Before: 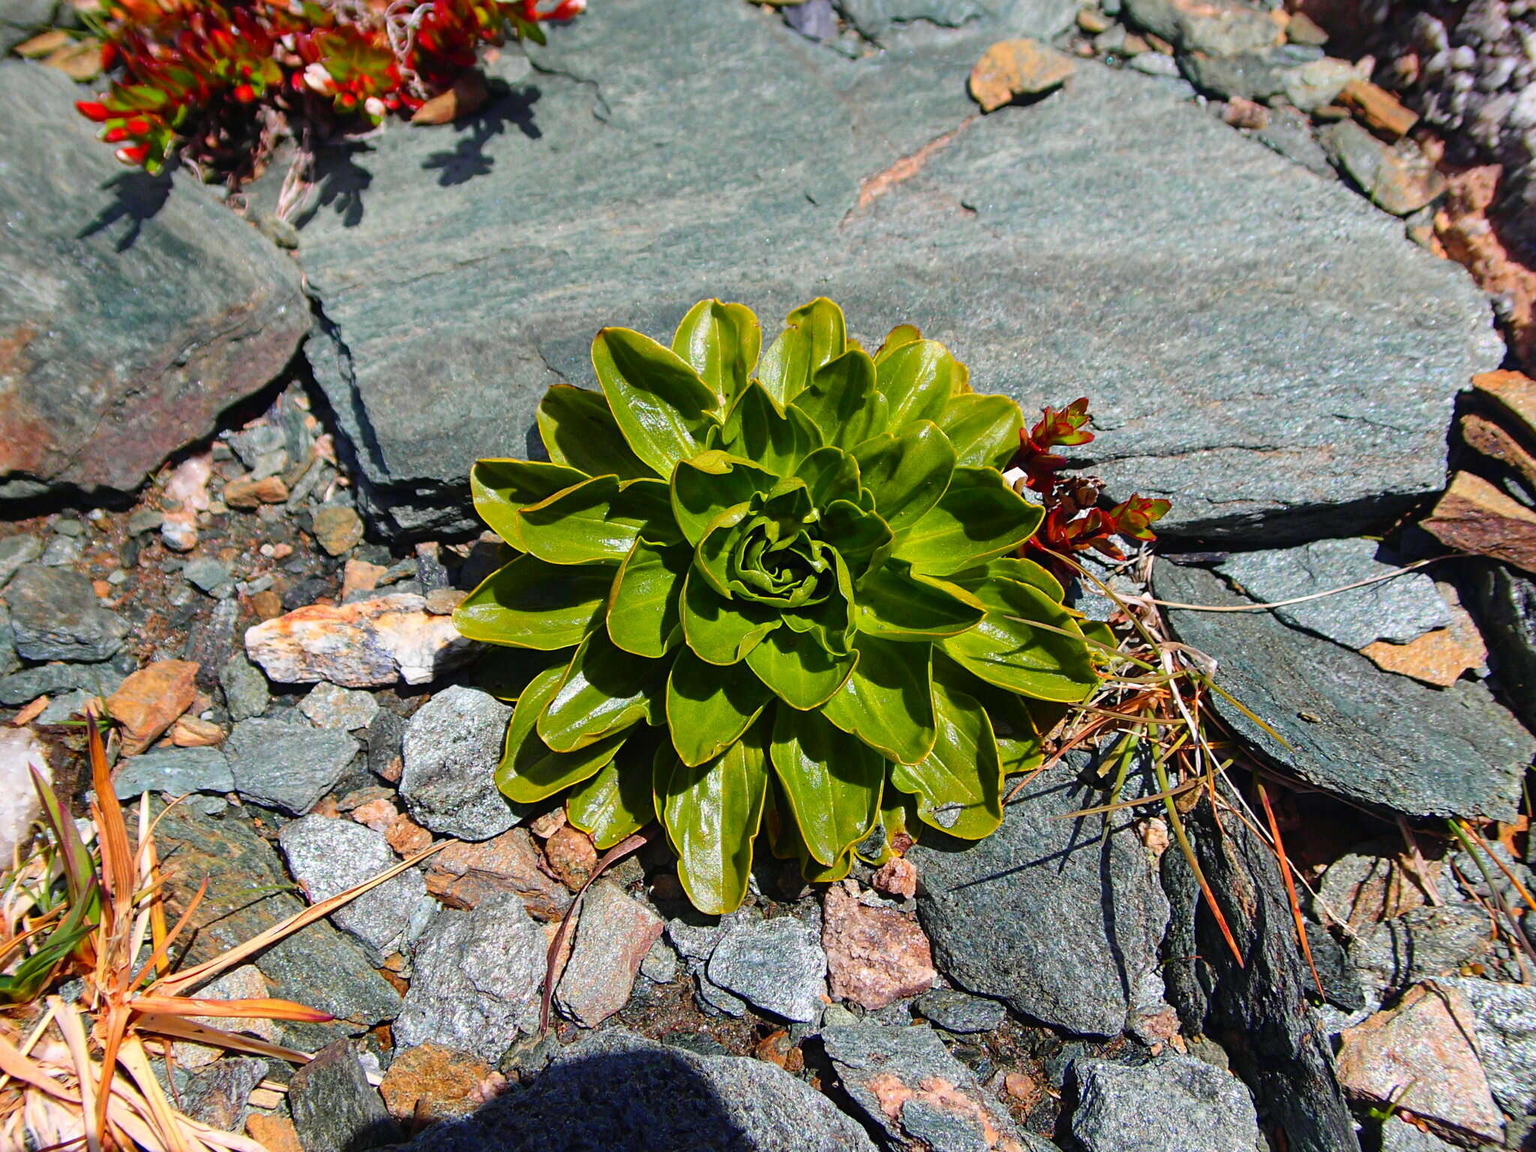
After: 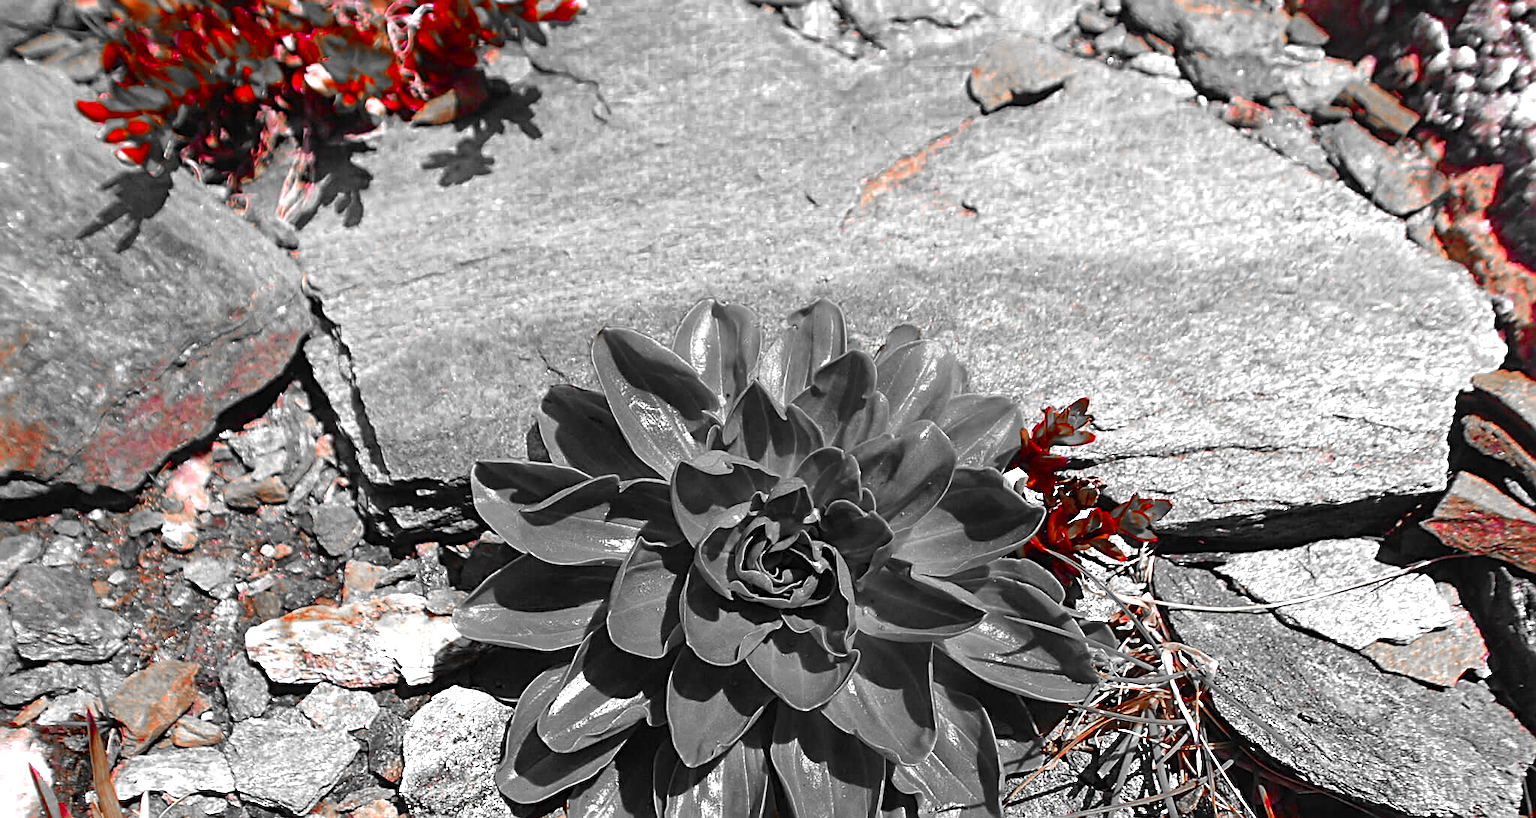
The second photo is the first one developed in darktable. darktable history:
crop: right 0%, bottom 28.964%
color balance rgb: perceptual saturation grading › global saturation 19.522%, perceptual brilliance grading › global brilliance 20.465%, global vibrance 14.439%
color zones: curves: ch0 [(0, 0.352) (0.143, 0.407) (0.286, 0.386) (0.429, 0.431) (0.571, 0.829) (0.714, 0.853) (0.857, 0.833) (1, 0.352)]; ch1 [(0, 0.604) (0.072, 0.726) (0.096, 0.608) (0.205, 0.007) (0.571, -0.006) (0.839, -0.013) (0.857, -0.012) (1, 0.604)]
sharpen: radius 2.775
